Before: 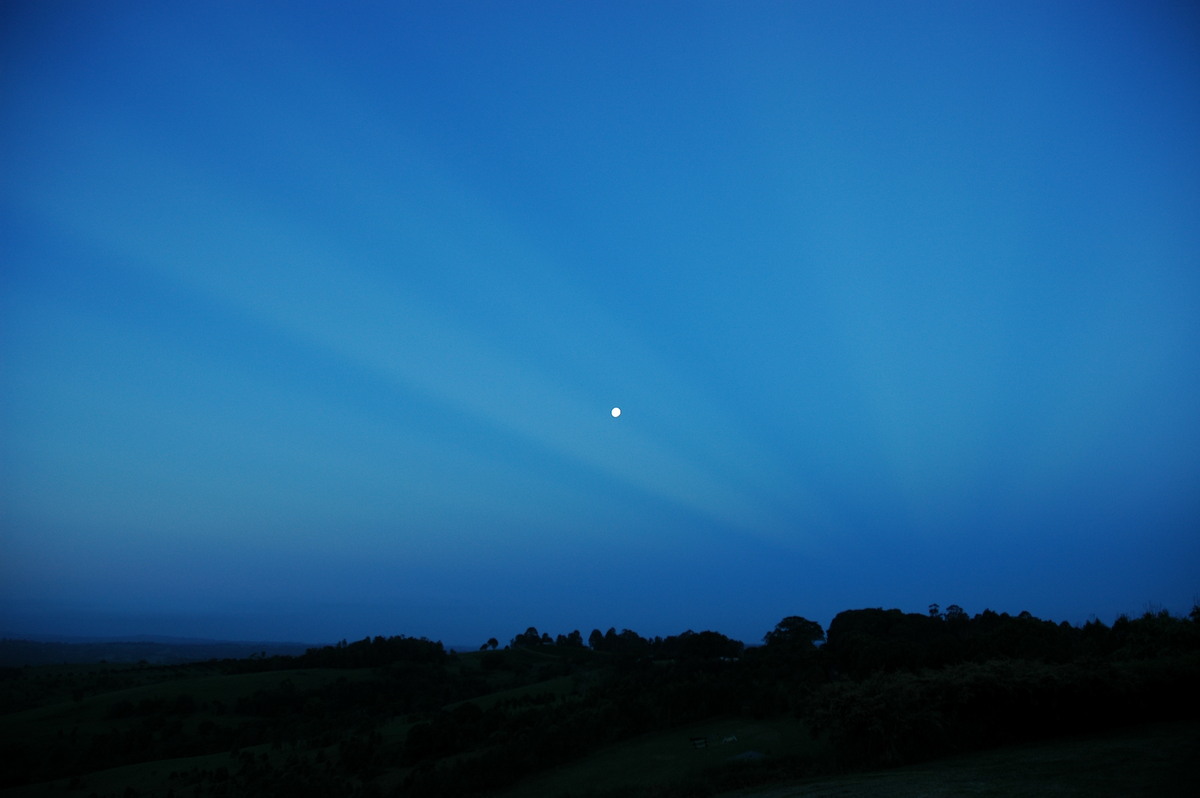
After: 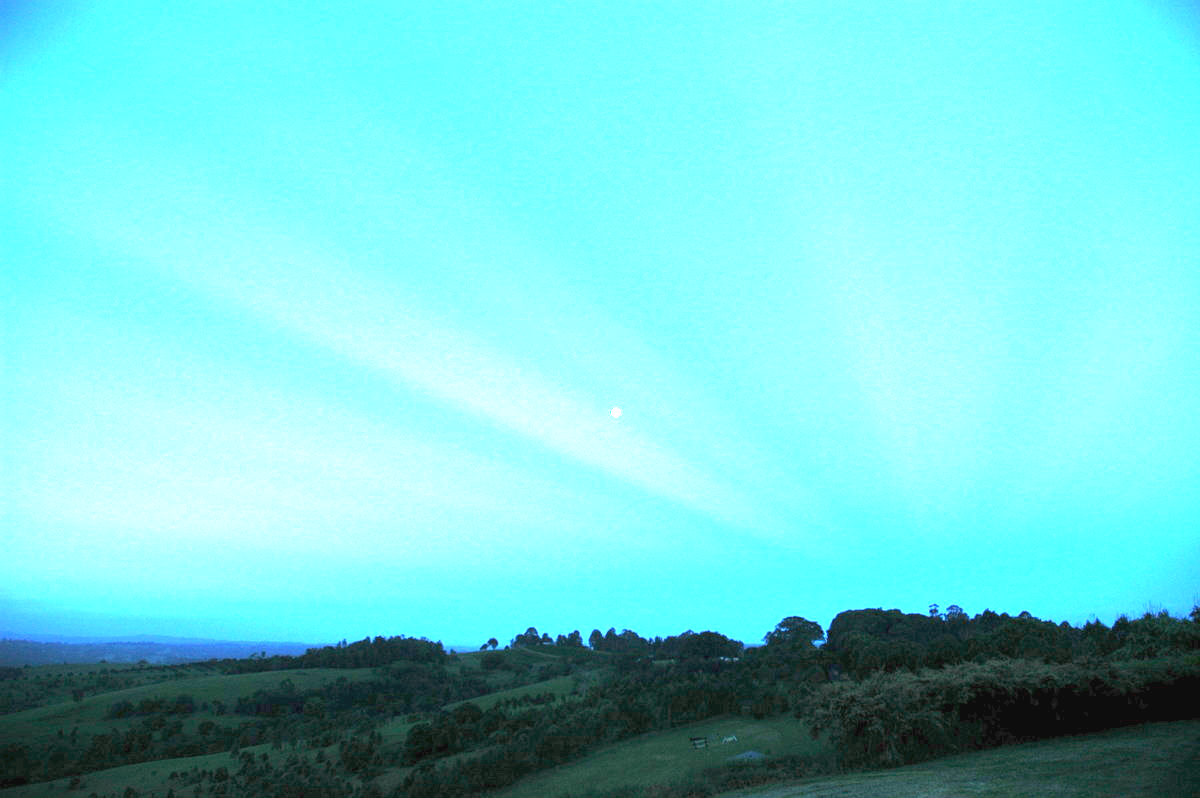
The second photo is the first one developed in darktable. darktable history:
exposure: black level correction 0, exposure 4.035 EV, compensate highlight preservation false
